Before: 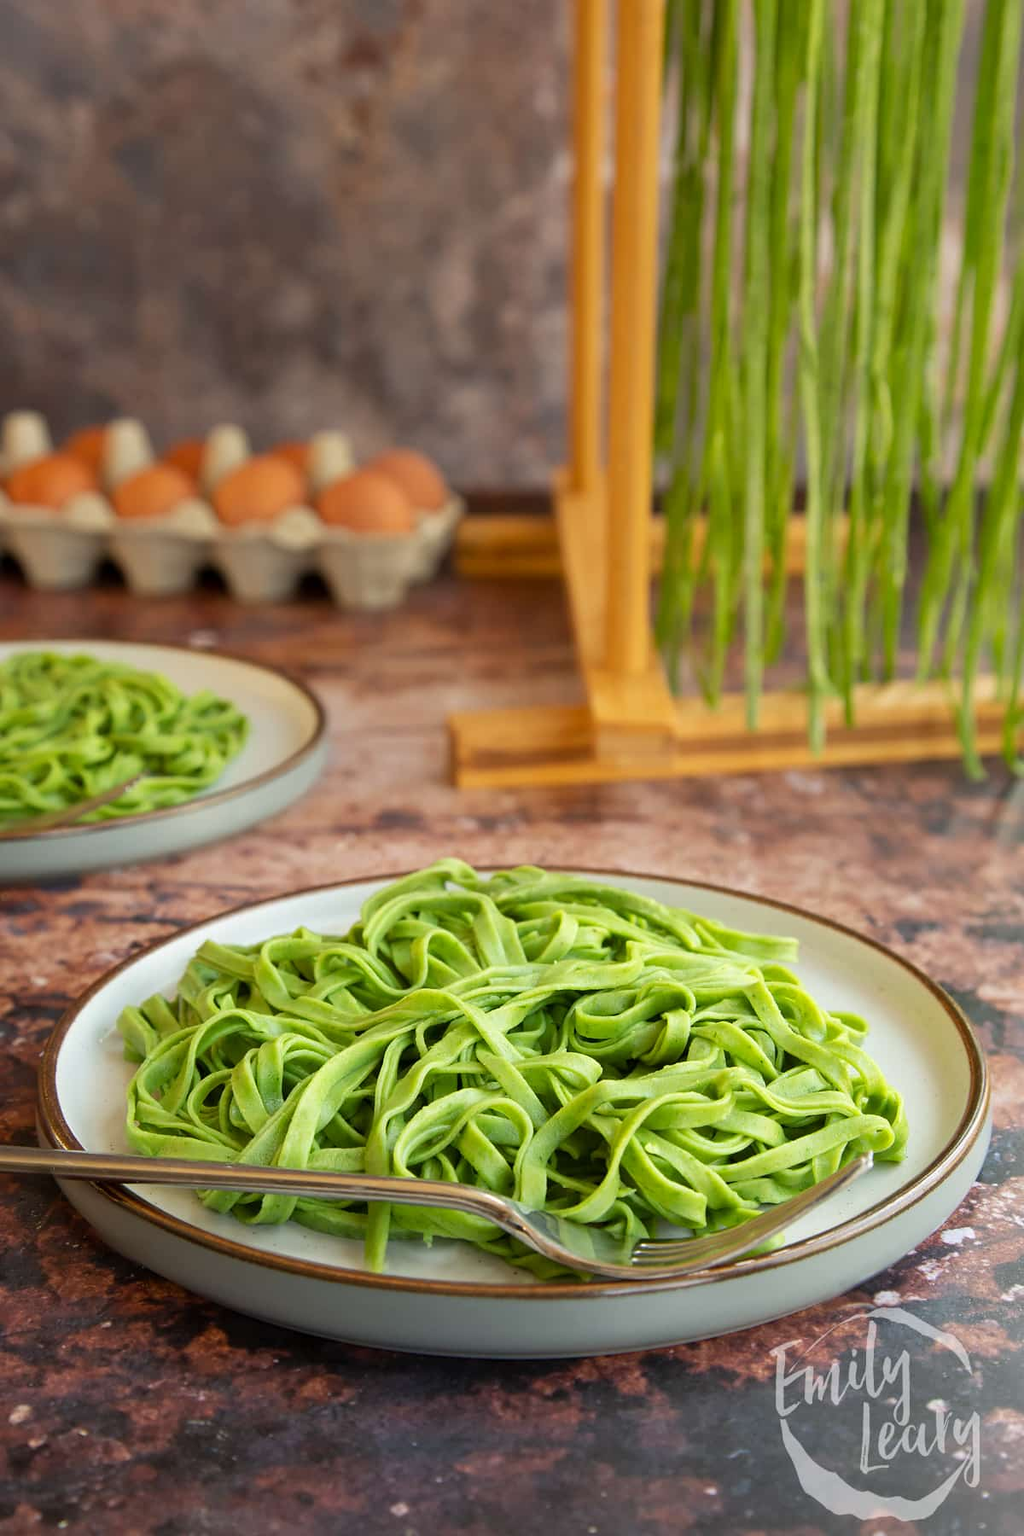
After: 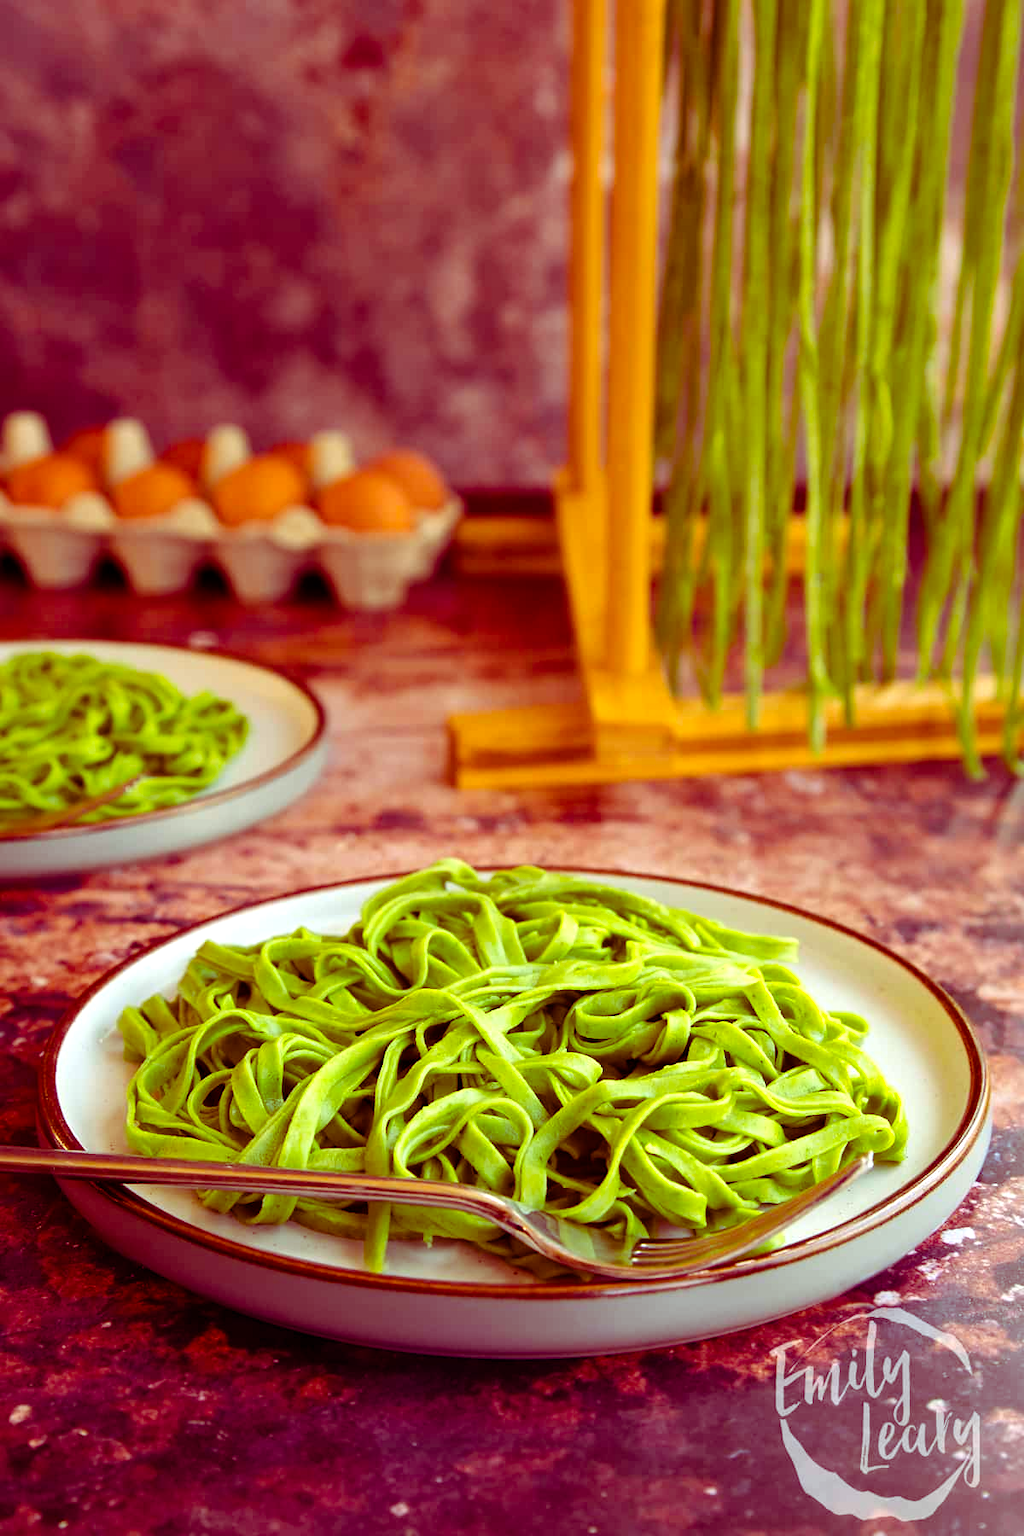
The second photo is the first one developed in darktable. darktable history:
color balance rgb: shadows lift › luminance -18.472%, shadows lift › chroma 35.421%, linear chroma grading › global chroma 0.661%, perceptual saturation grading › global saturation 29.963%, perceptual brilliance grading › highlights 9.469%, perceptual brilliance grading › shadows -4.991%, global vibrance 9.95%
